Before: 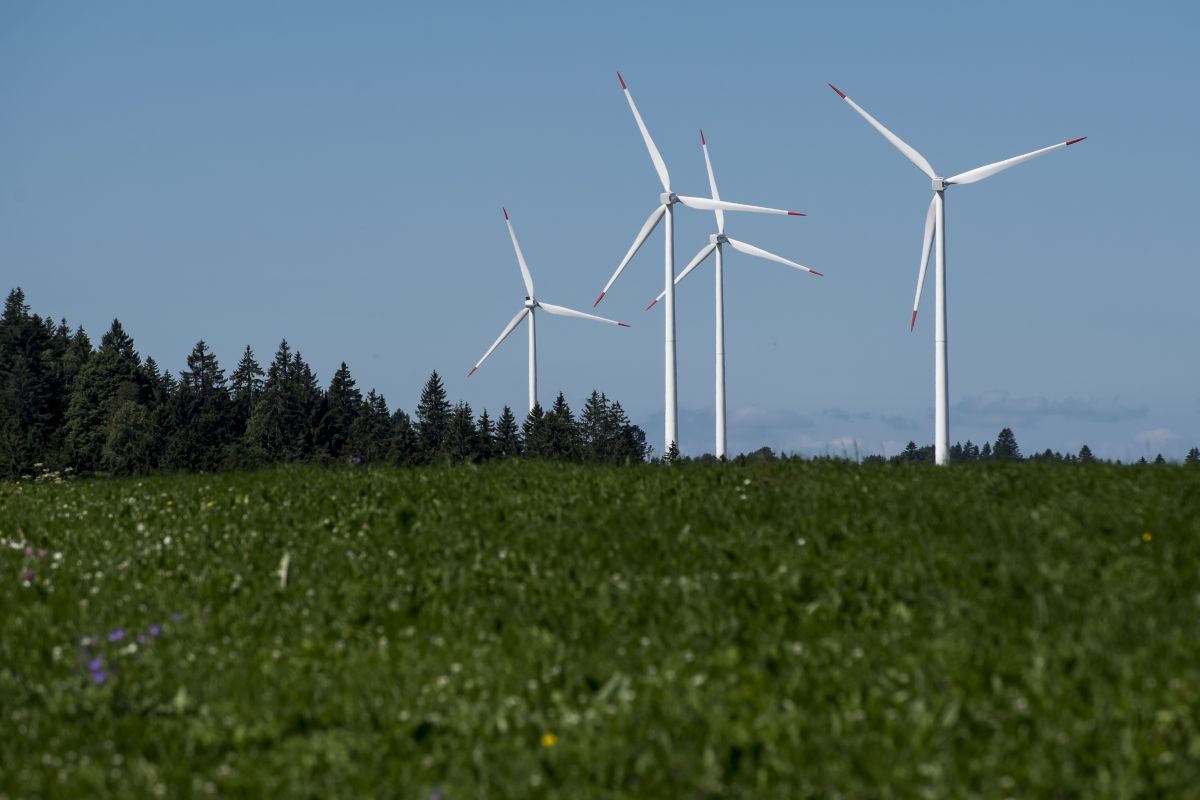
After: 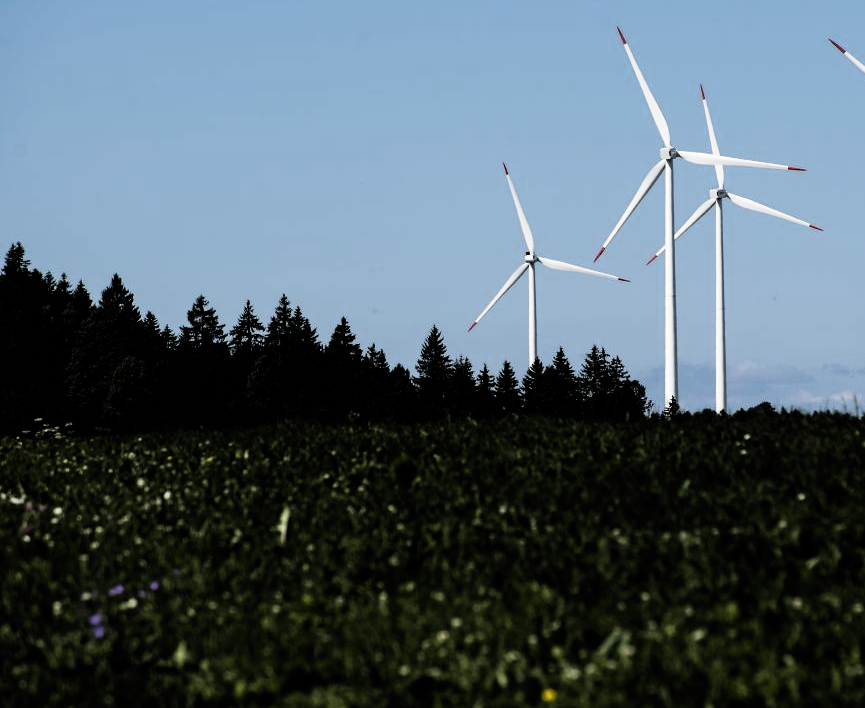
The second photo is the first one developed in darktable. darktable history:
filmic rgb: black relative exposure -3.8 EV, white relative exposure 2.38 EV, dynamic range scaling -49.3%, hardness 3.47, latitude 30.29%, contrast 1.816, color science v5 (2021), contrast in shadows safe, contrast in highlights safe
crop: top 5.74%, right 27.852%, bottom 5.721%
